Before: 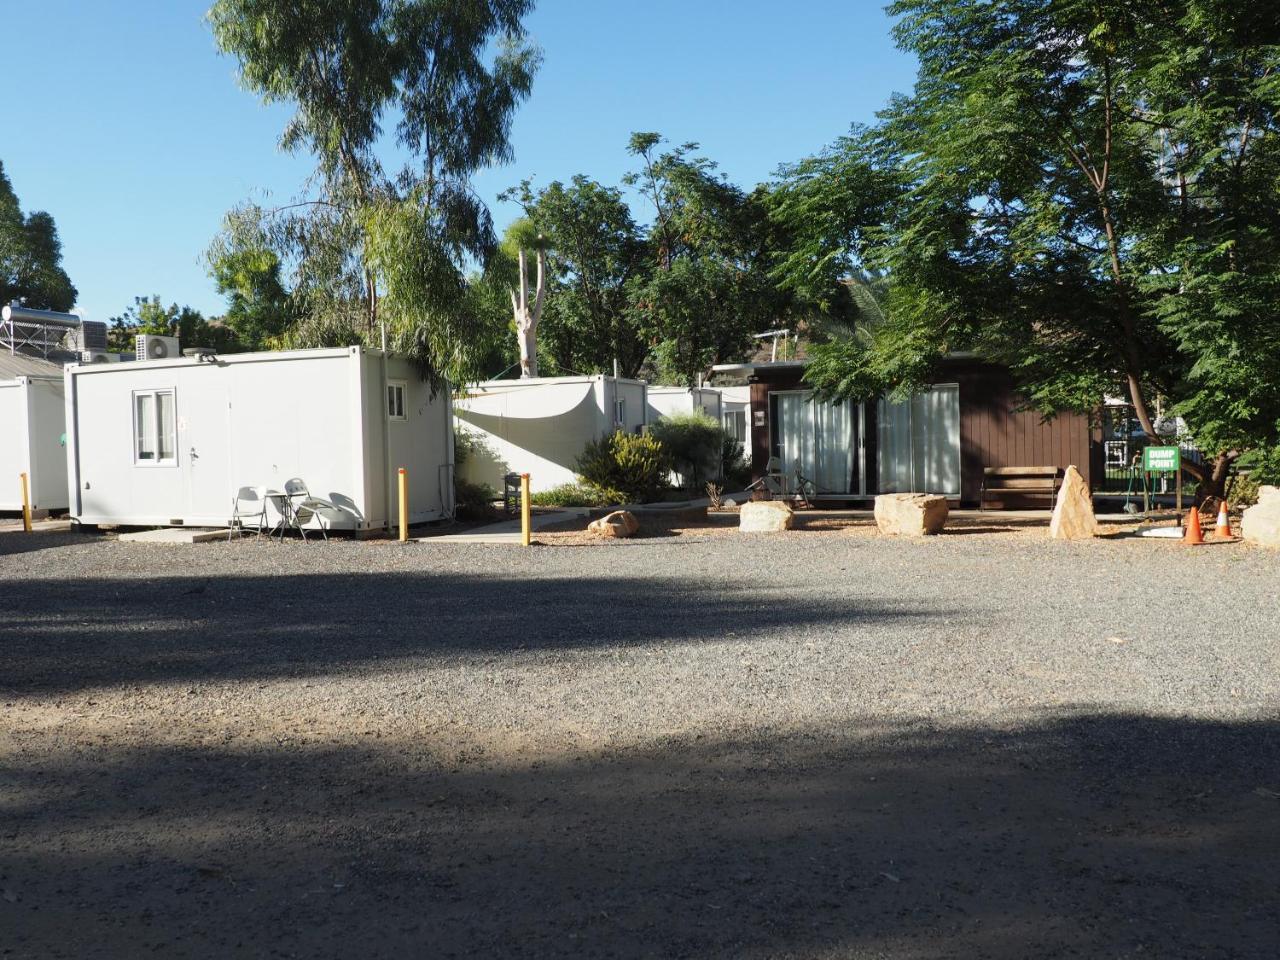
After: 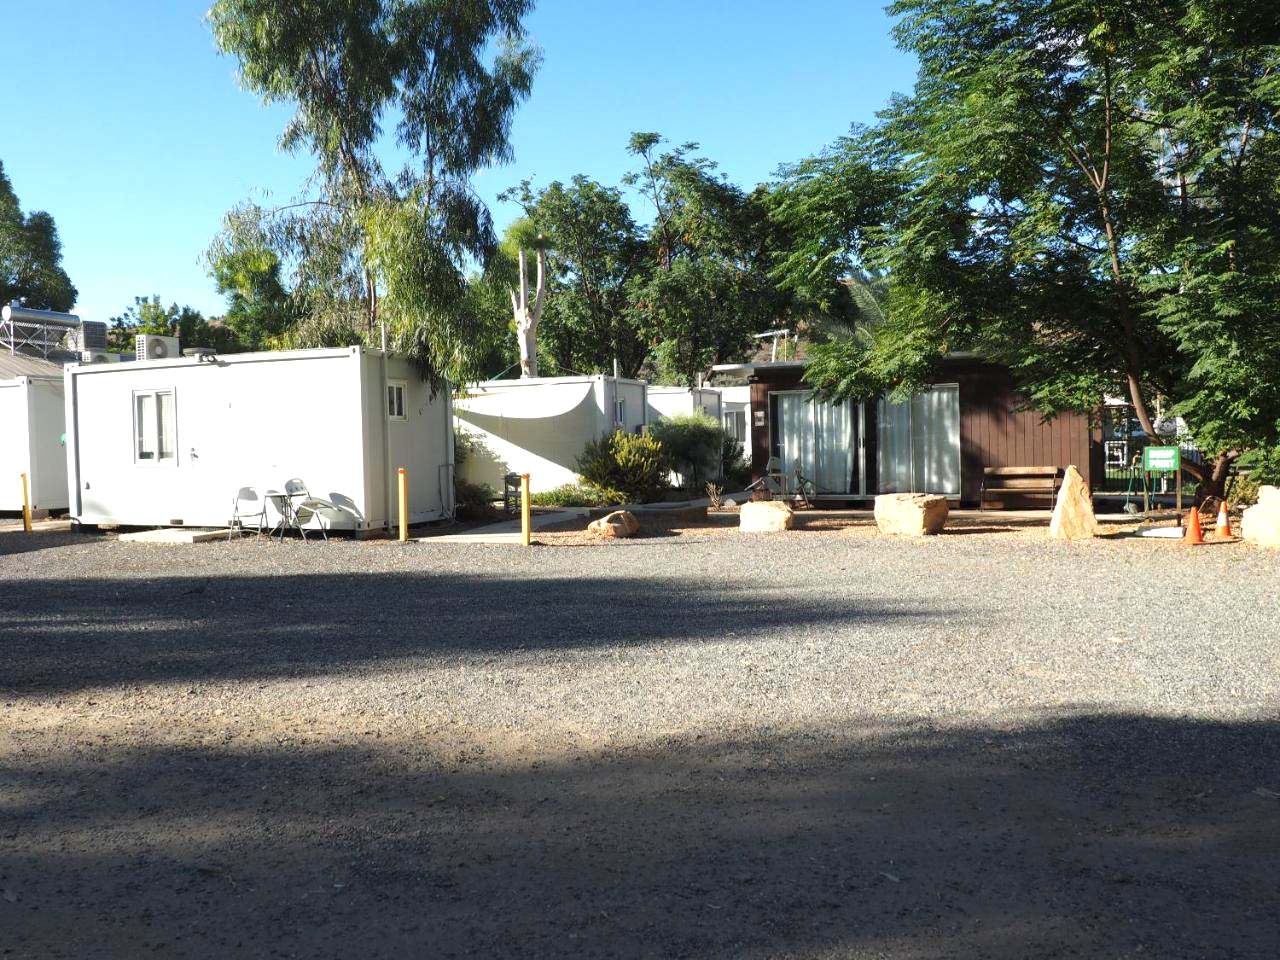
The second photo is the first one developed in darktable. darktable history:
shadows and highlights: shadows -20, white point adjustment -2, highlights -35
exposure: exposure 0.6 EV, compensate highlight preservation false
